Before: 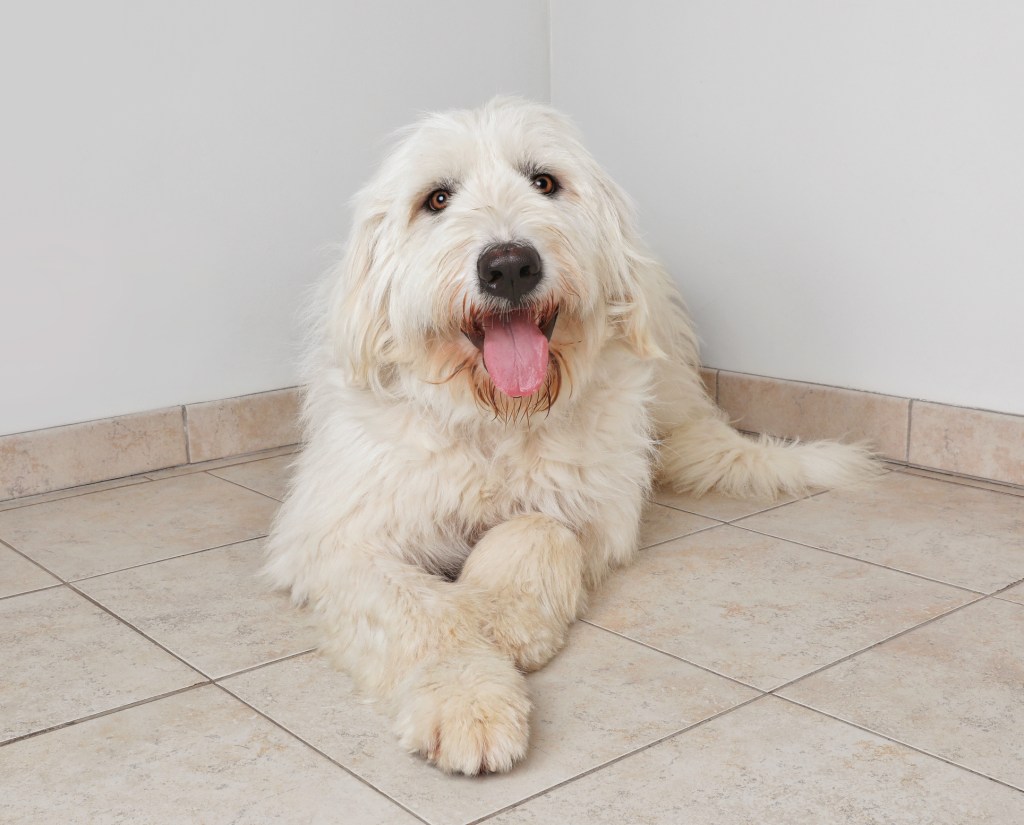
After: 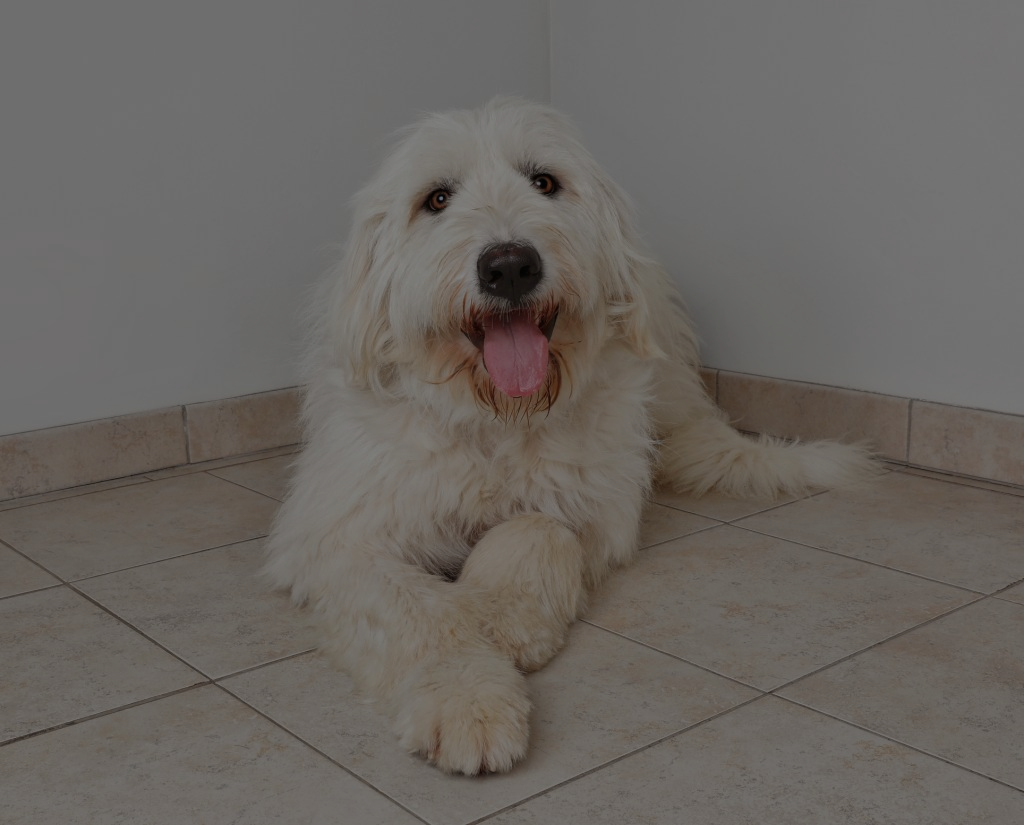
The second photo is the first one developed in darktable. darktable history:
exposure: exposure -2.002 EV, compensate highlight preservation false
shadows and highlights: shadows 29.61, highlights -30.47, low approximation 0.01, soften with gaussian
